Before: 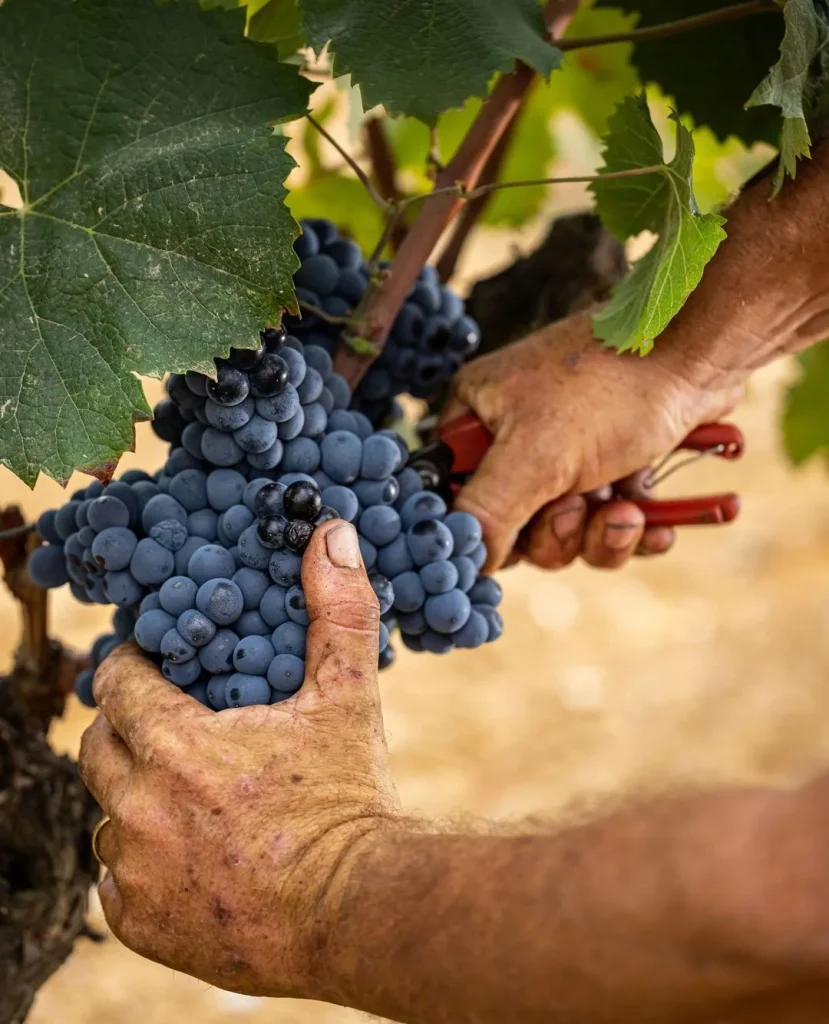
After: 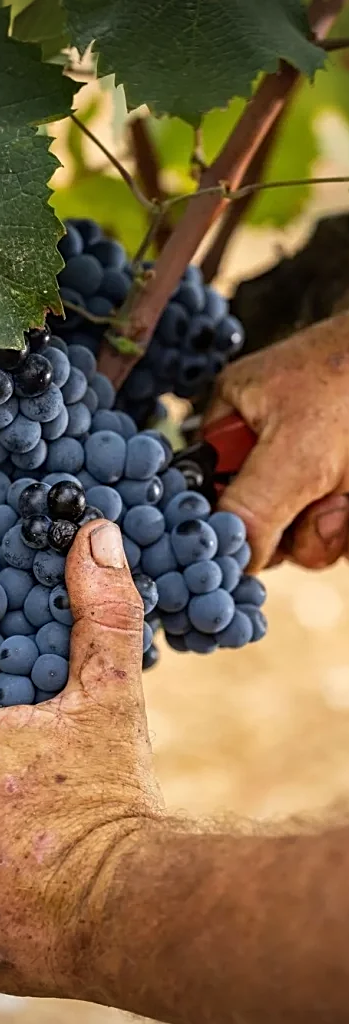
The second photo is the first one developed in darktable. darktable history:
crop: left 28.583%, right 29.231%
vignetting: fall-off radius 60.92%
sharpen: on, module defaults
